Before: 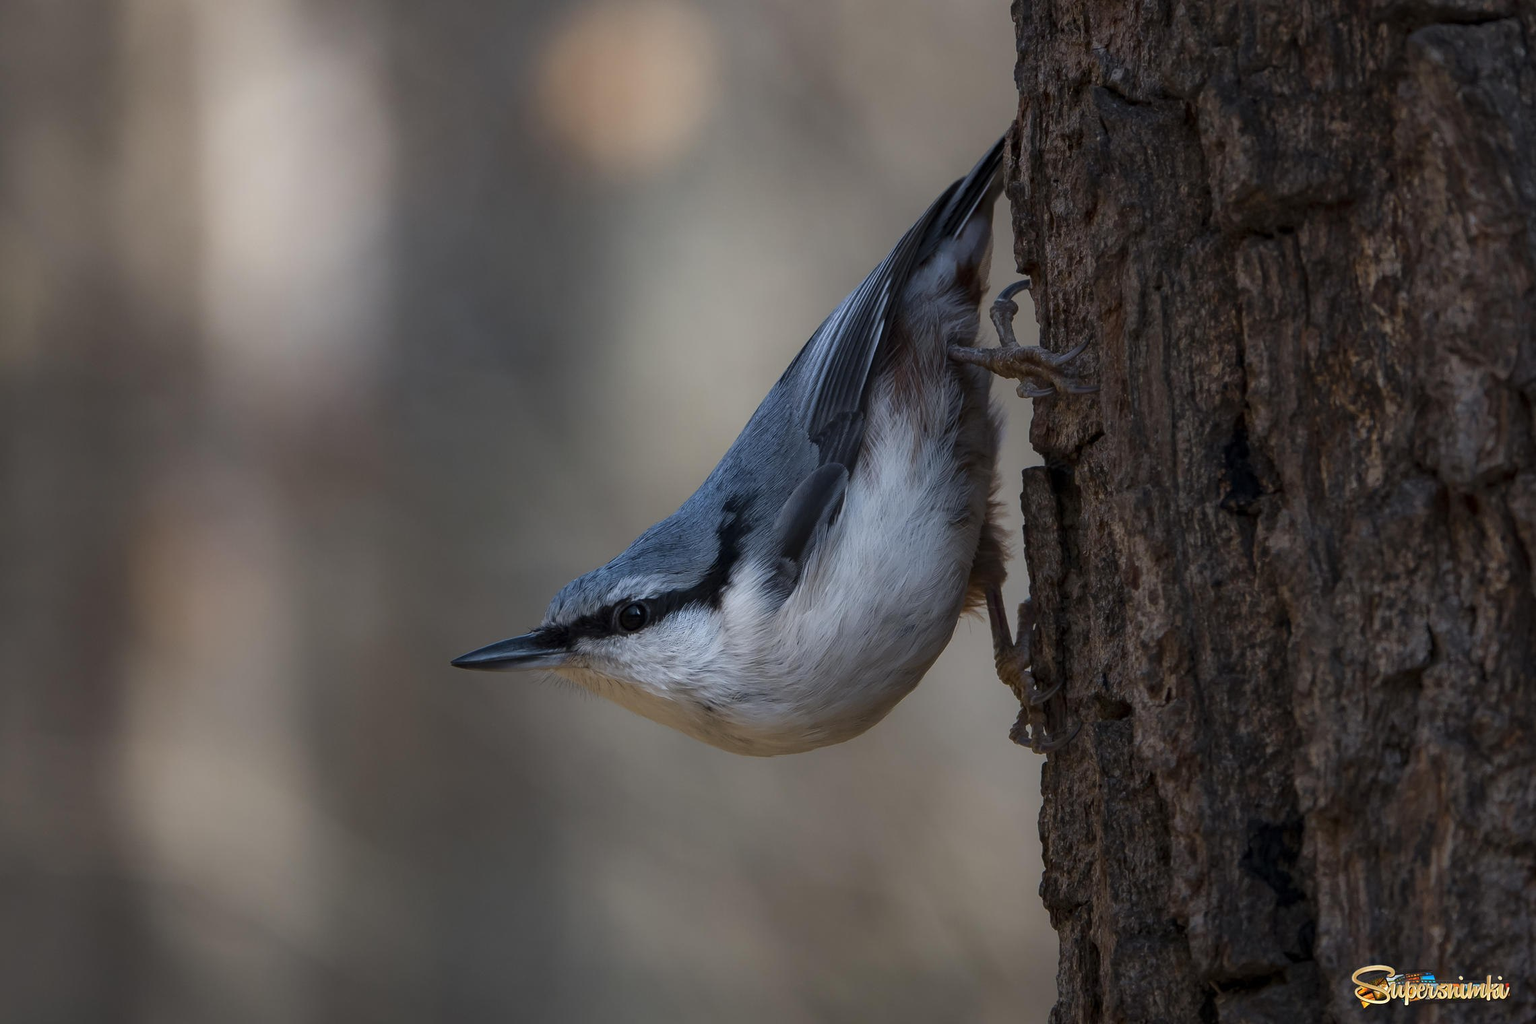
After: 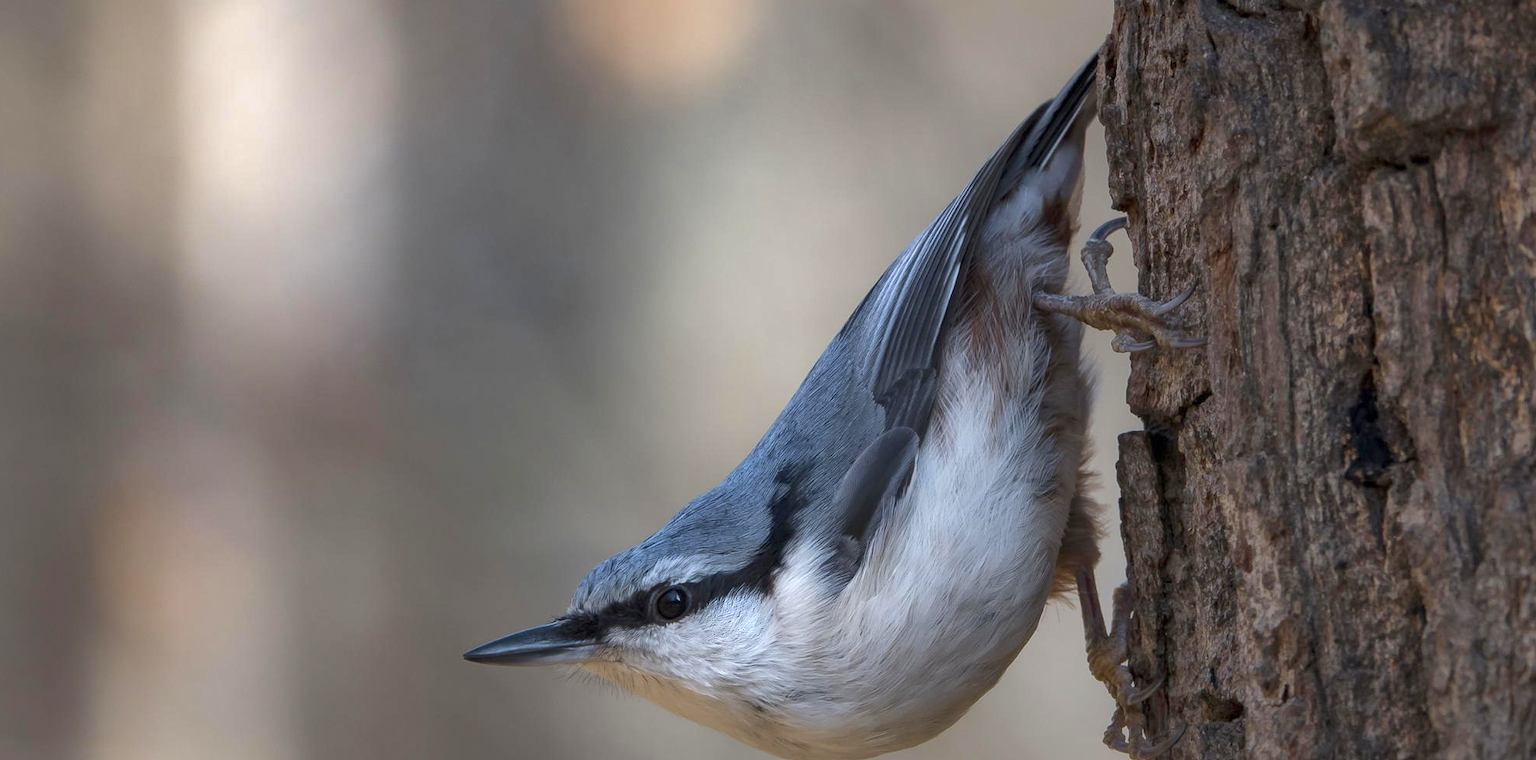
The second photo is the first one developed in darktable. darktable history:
color zones: mix 25.33%
shadows and highlights: on, module defaults
exposure: exposure 0.815 EV, compensate highlight preservation false
crop: left 3.034%, top 8.825%, right 9.67%, bottom 26.309%
